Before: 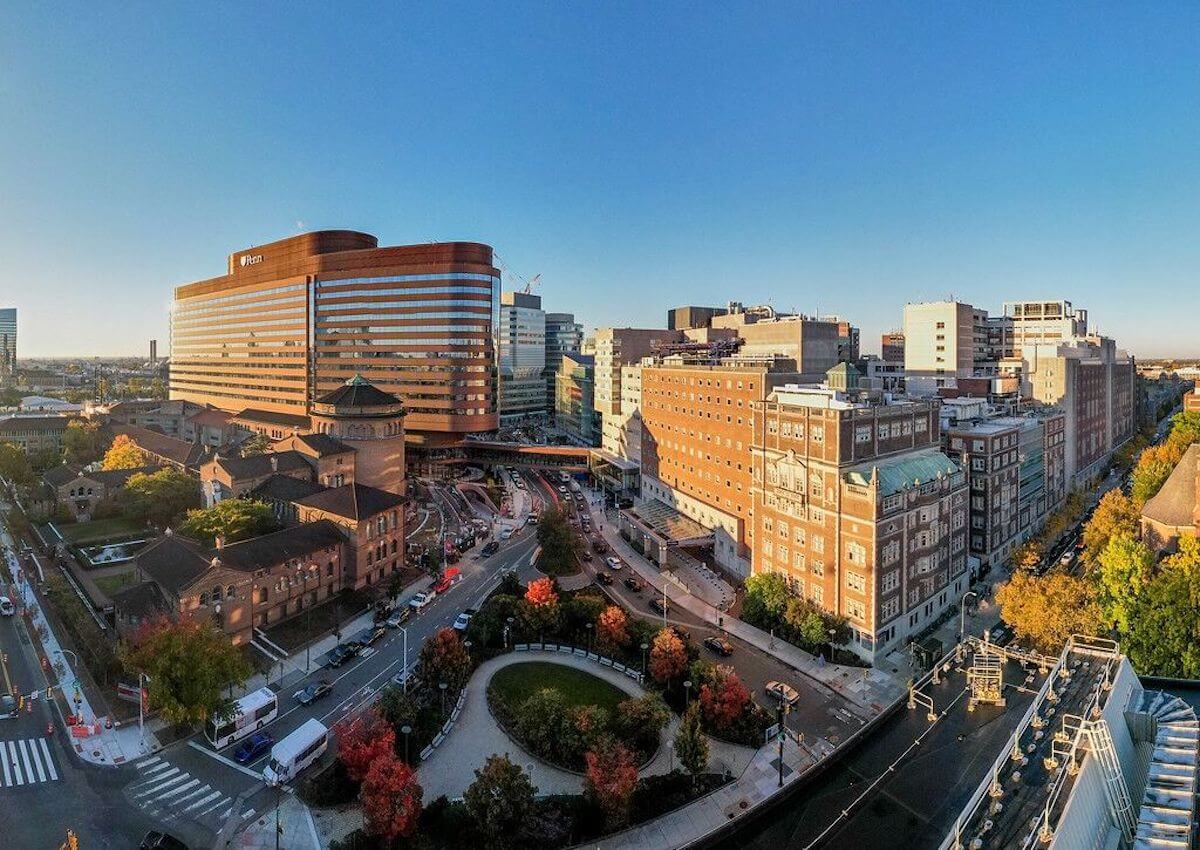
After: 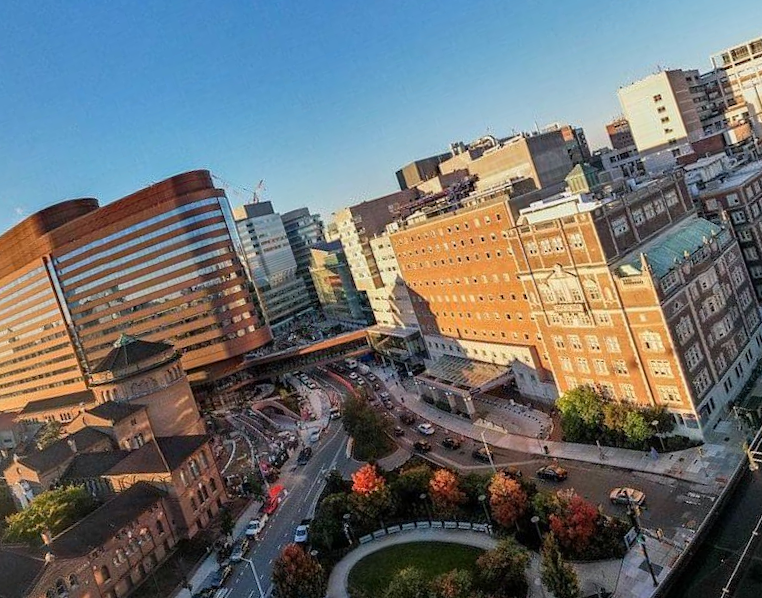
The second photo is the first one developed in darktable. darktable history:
crop and rotate: angle 18.97°, left 6.989%, right 3.776%, bottom 1.066%
